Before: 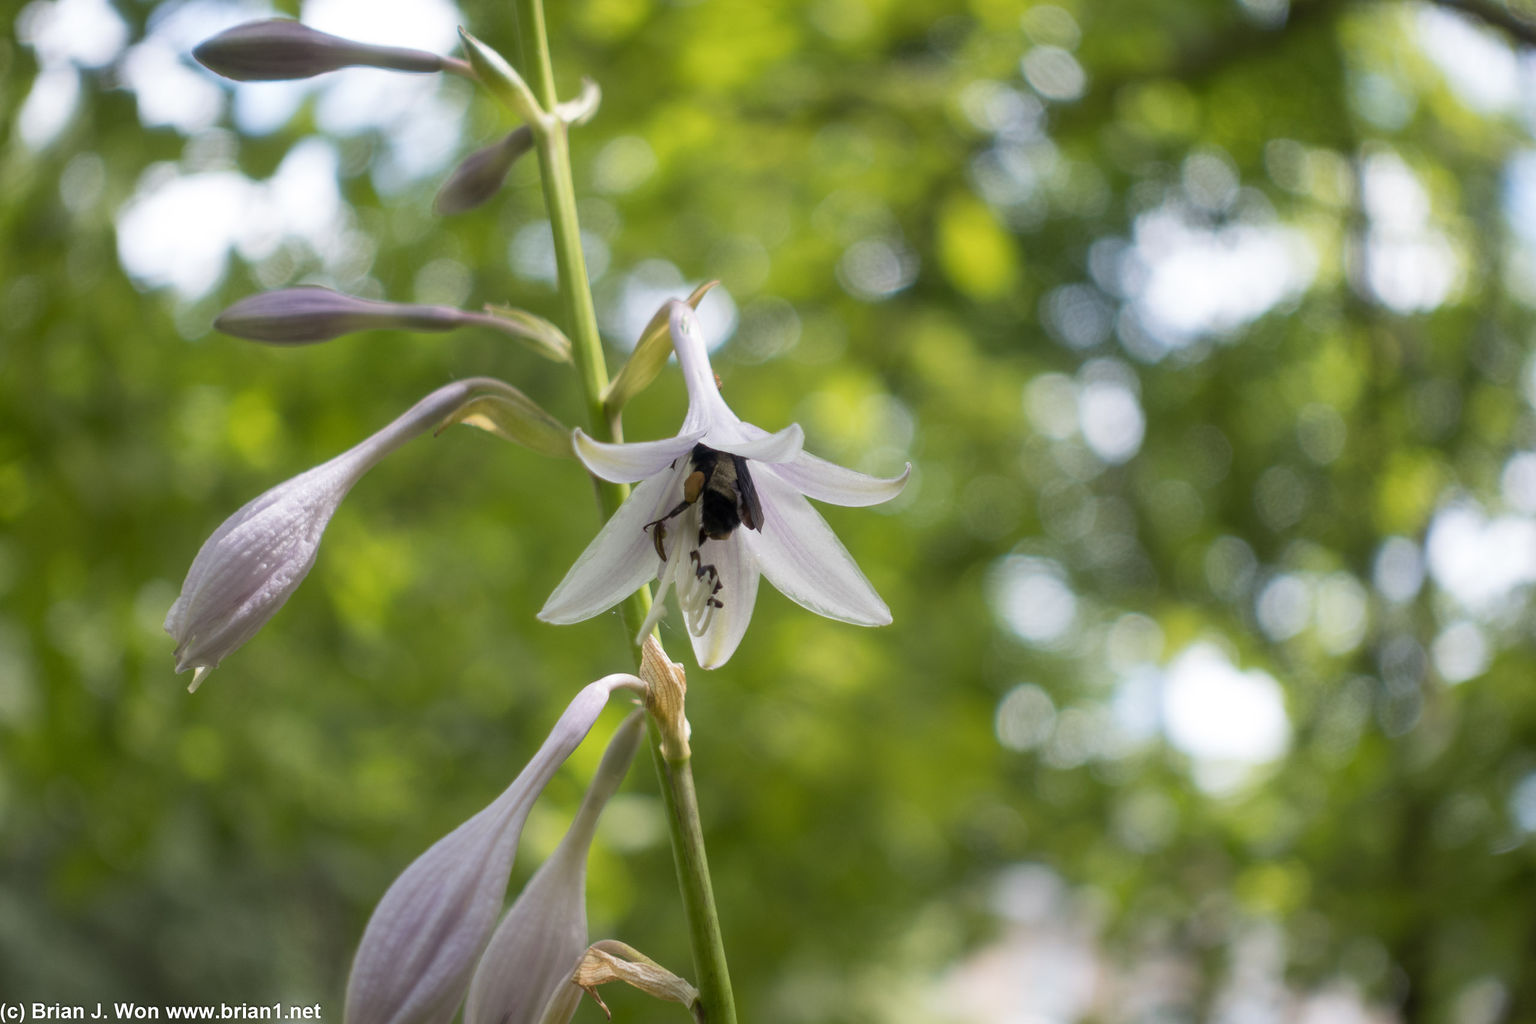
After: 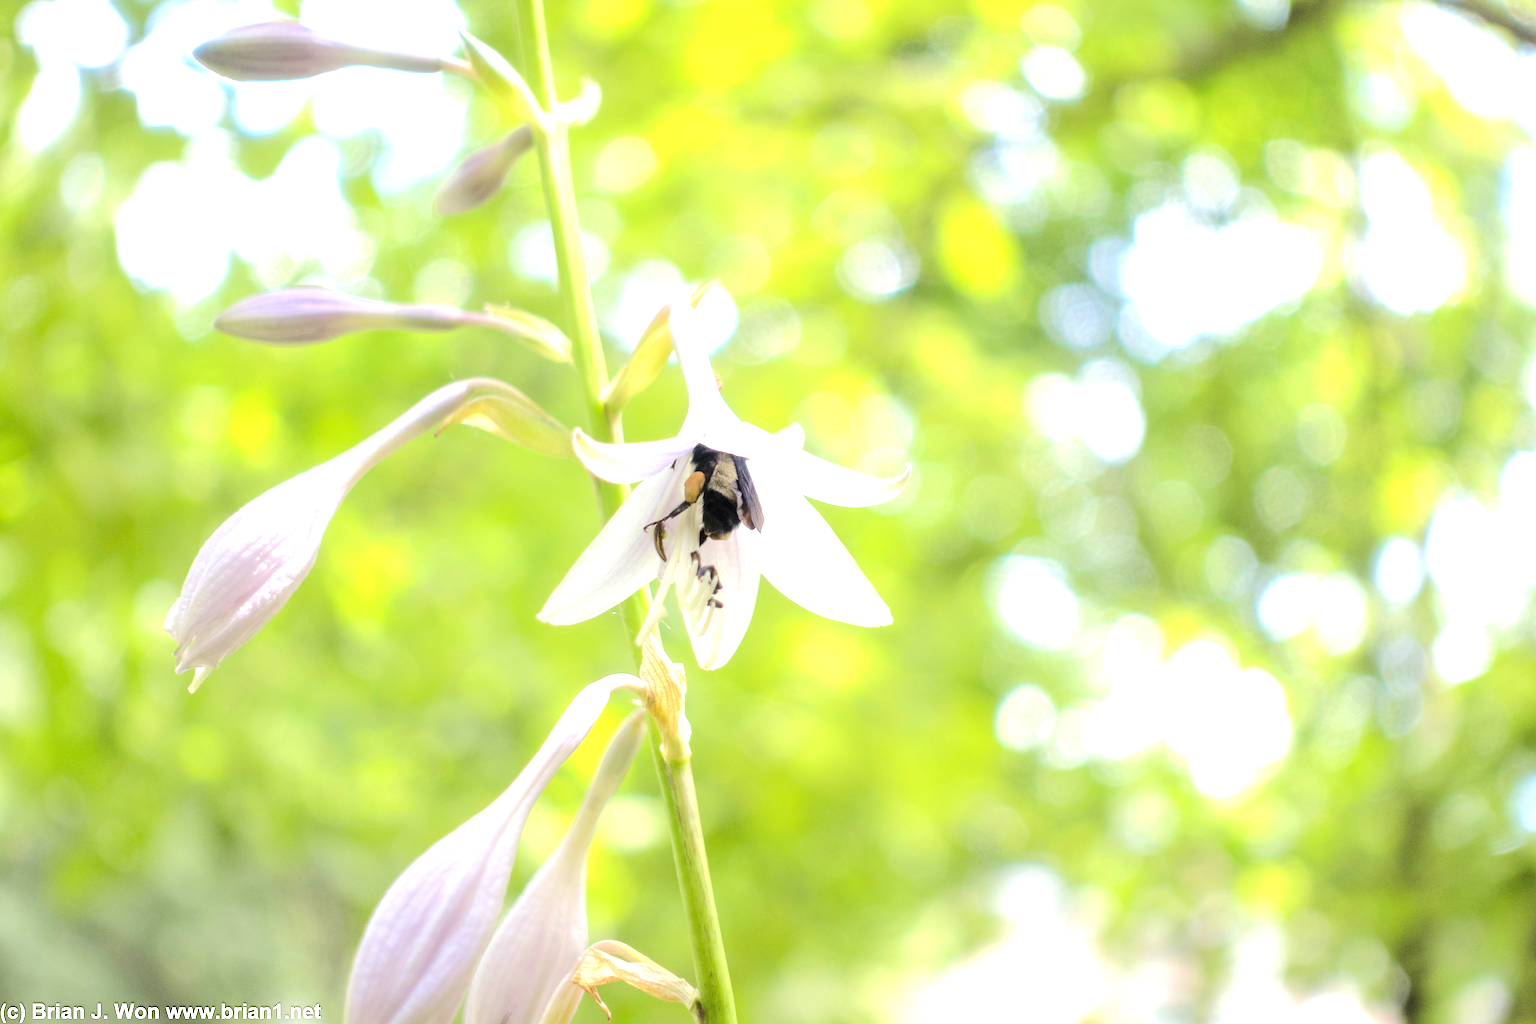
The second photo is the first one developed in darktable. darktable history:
tone equalizer: -7 EV 0.164 EV, -6 EV 0.564 EV, -5 EV 1.18 EV, -4 EV 1.37 EV, -3 EV 1.13 EV, -2 EV 0.6 EV, -1 EV 0.154 EV, edges refinement/feathering 500, mask exposure compensation -1.57 EV, preserve details no
exposure: black level correction 0, exposure 1.493 EV, compensate exposure bias true, compensate highlight preservation false
